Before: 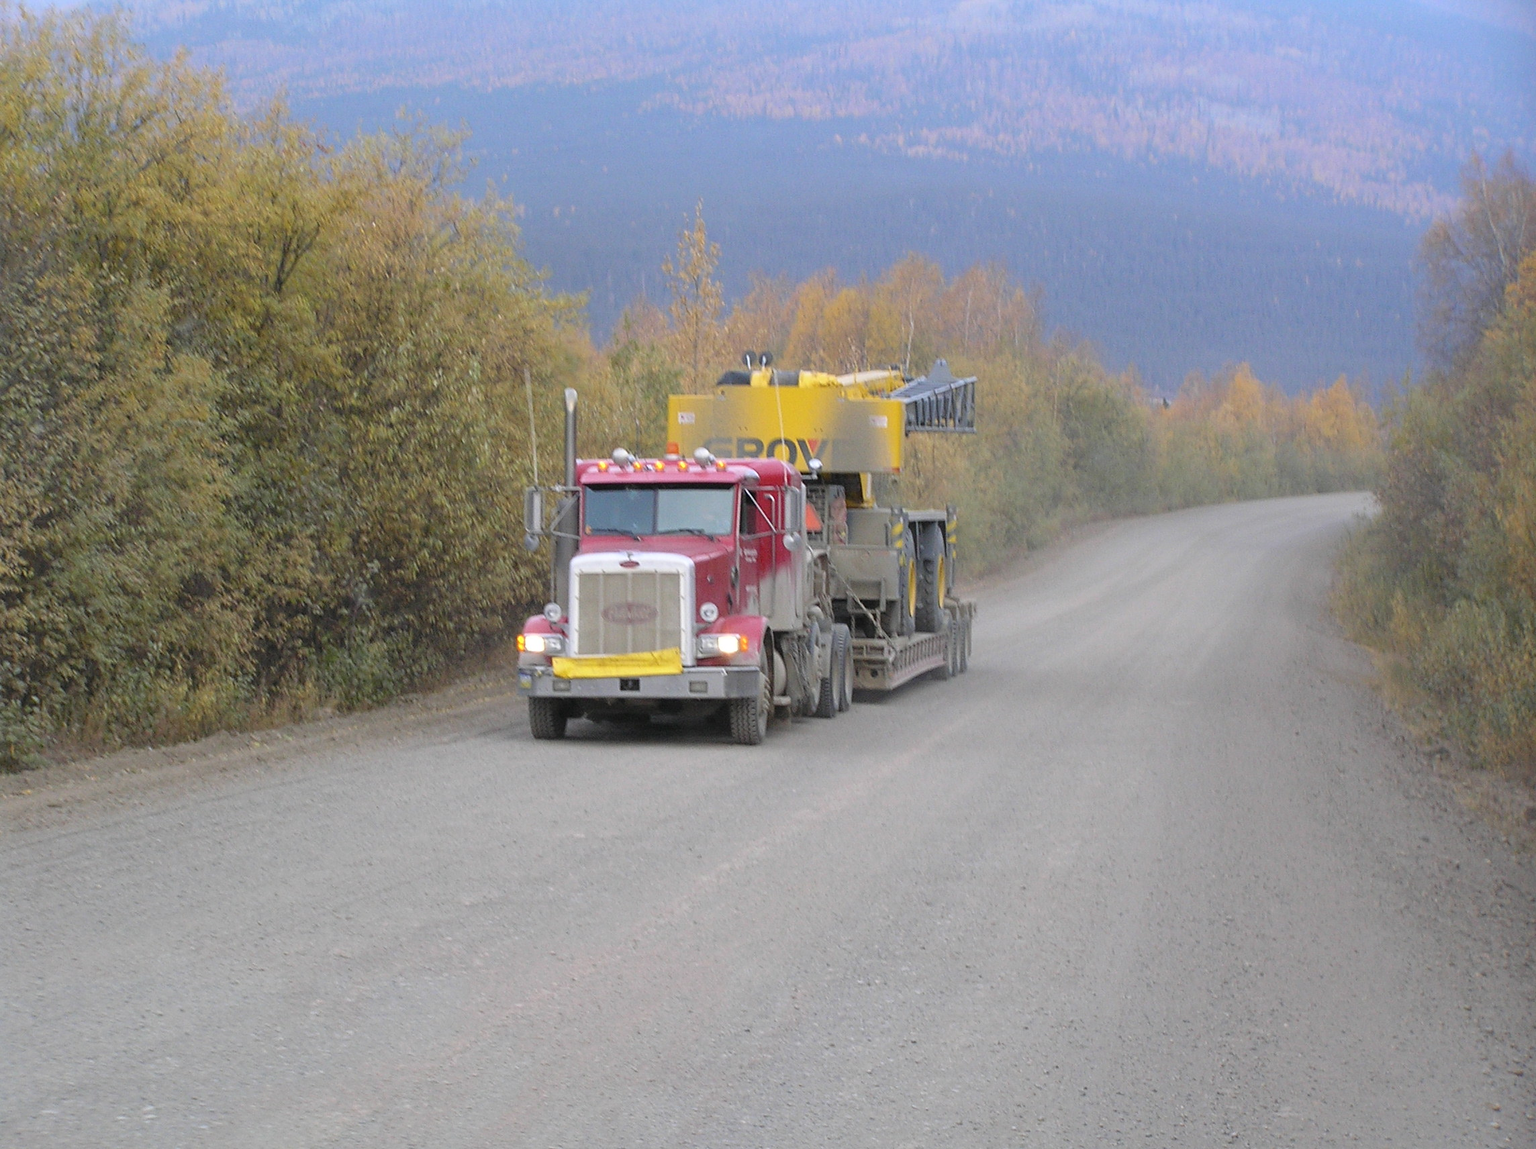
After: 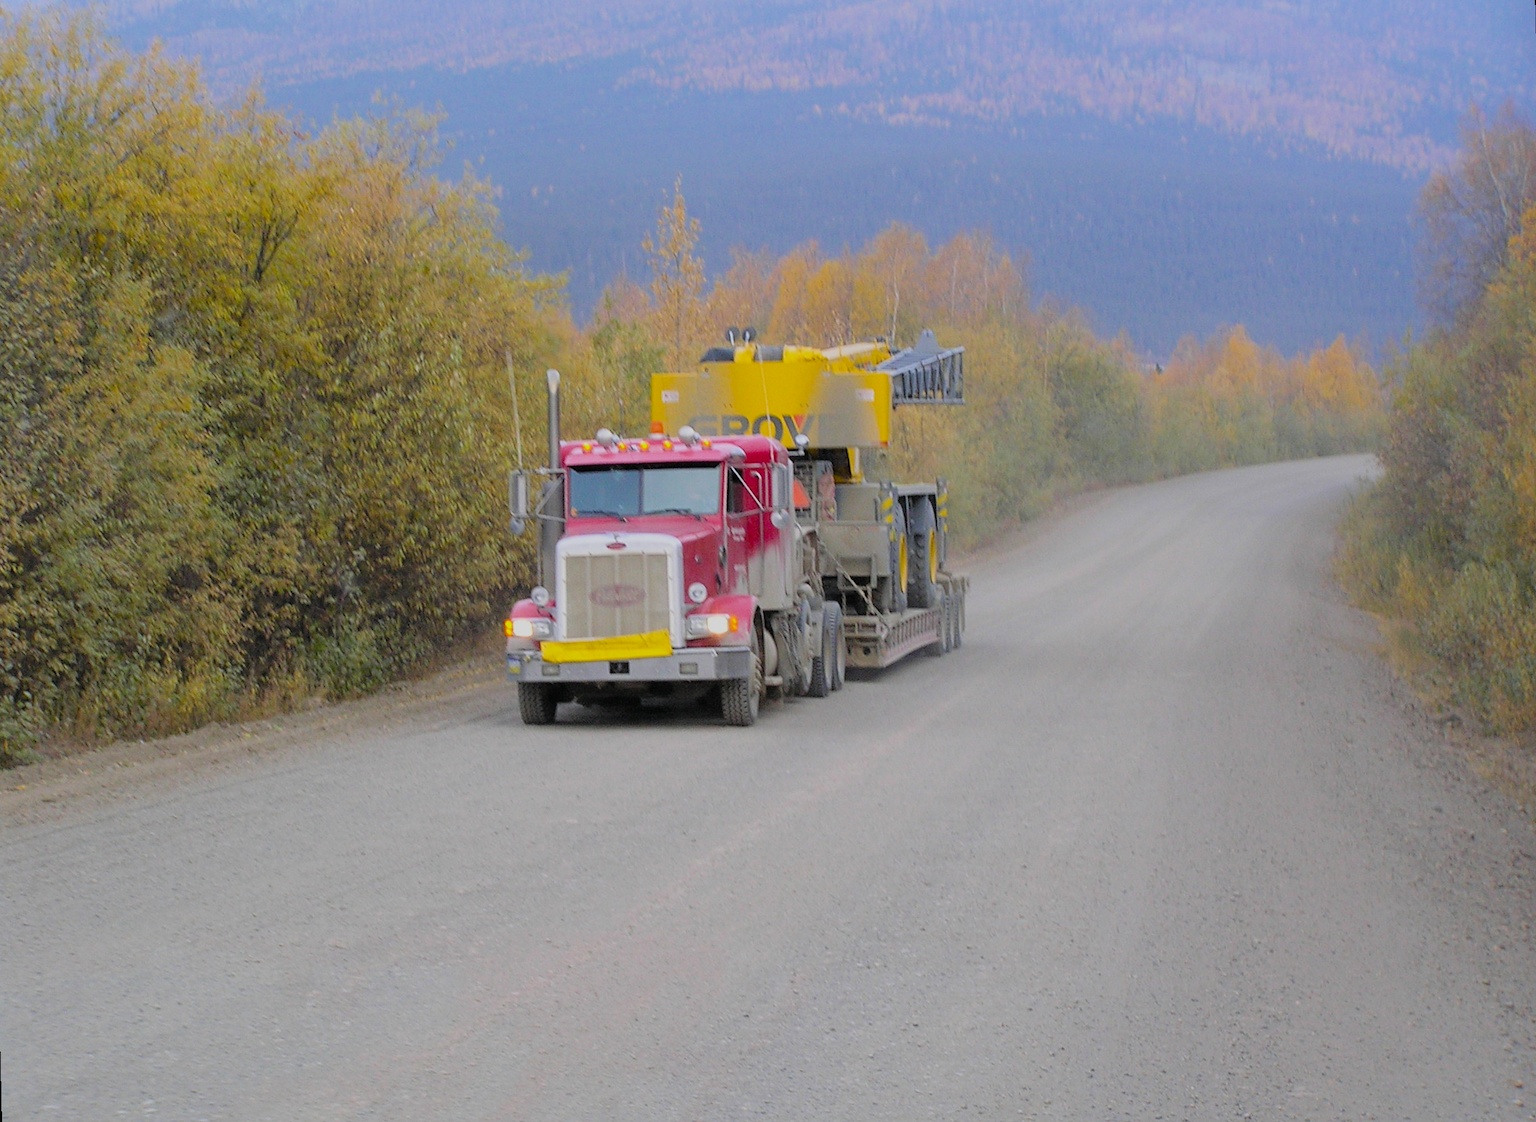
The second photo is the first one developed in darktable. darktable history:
color balance rgb: perceptual saturation grading › global saturation 30%, global vibrance 20%
rotate and perspective: rotation -1.32°, lens shift (horizontal) -0.031, crop left 0.015, crop right 0.985, crop top 0.047, crop bottom 0.982
filmic rgb: black relative exposure -7.65 EV, white relative exposure 4.56 EV, hardness 3.61
